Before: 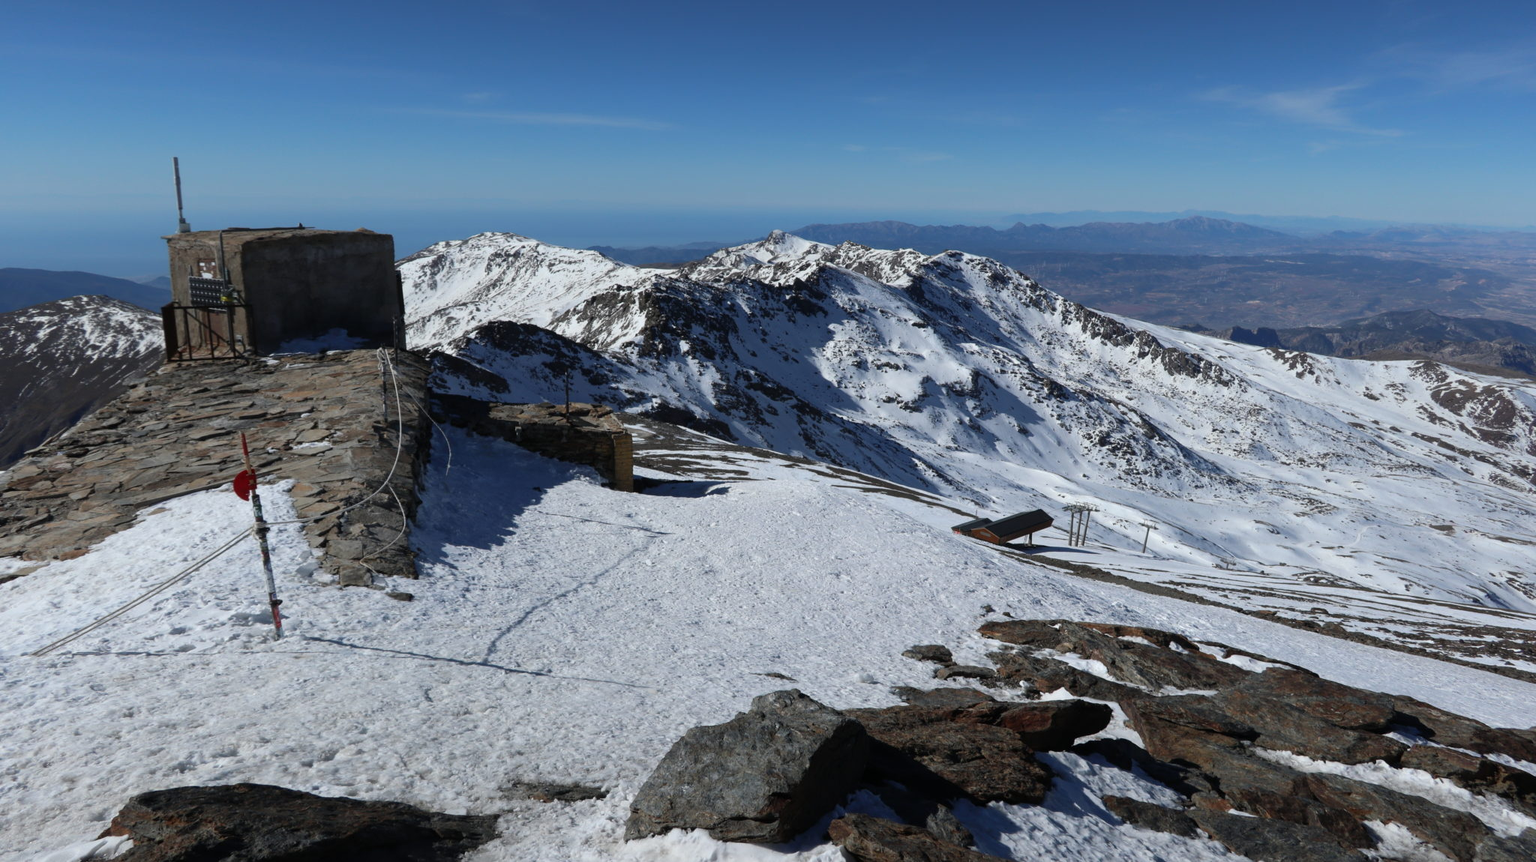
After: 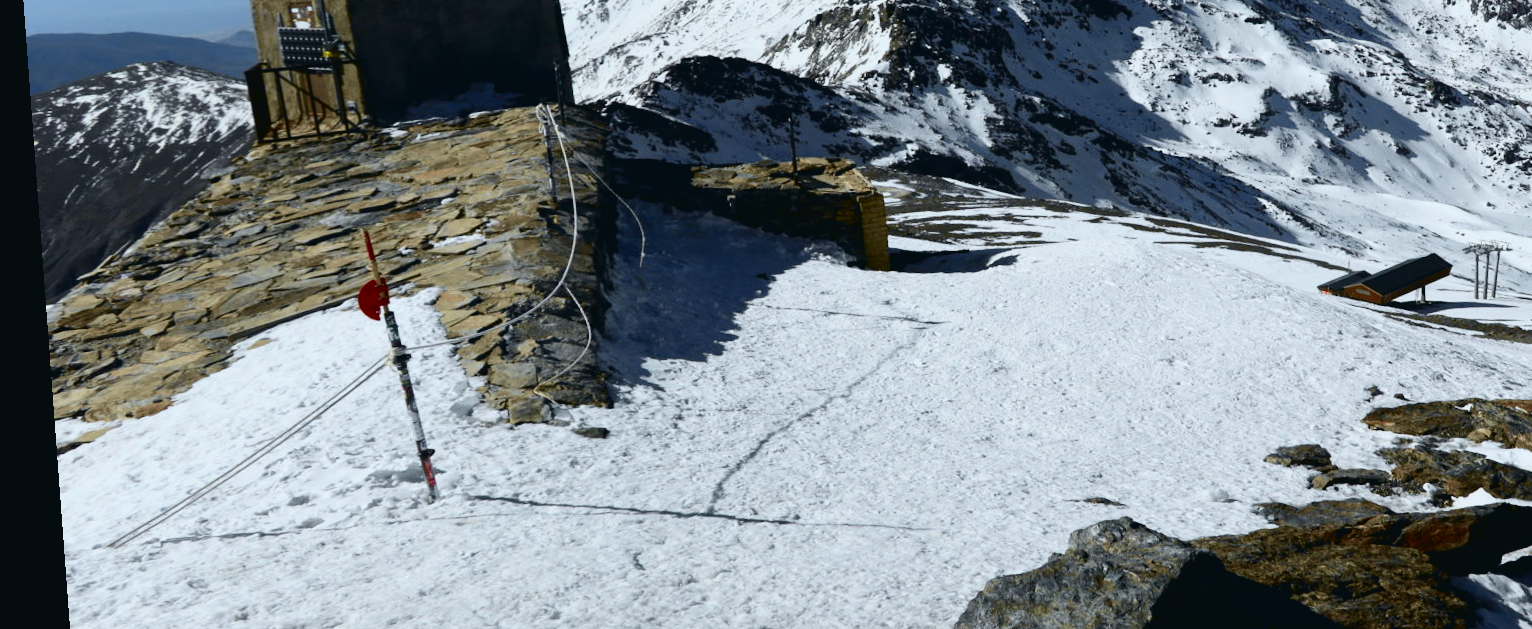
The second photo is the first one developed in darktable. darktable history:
exposure: black level correction 0.005, exposure 0.001 EV, compensate highlight preservation false
velvia: strength 10%
crop: top 36.498%, right 27.964%, bottom 14.995%
rotate and perspective: rotation -4.25°, automatic cropping off
tone curve: curves: ch0 [(0, 0.029) (0.087, 0.084) (0.227, 0.239) (0.46, 0.576) (0.657, 0.796) (0.861, 0.932) (0.997, 0.951)]; ch1 [(0, 0) (0.353, 0.344) (0.45, 0.46) (0.502, 0.494) (0.534, 0.523) (0.573, 0.576) (0.602, 0.631) (0.647, 0.669) (1, 1)]; ch2 [(0, 0) (0.333, 0.346) (0.385, 0.395) (0.44, 0.466) (0.5, 0.493) (0.521, 0.56) (0.553, 0.579) (0.573, 0.599) (0.667, 0.777) (1, 1)], color space Lab, independent channels, preserve colors none
